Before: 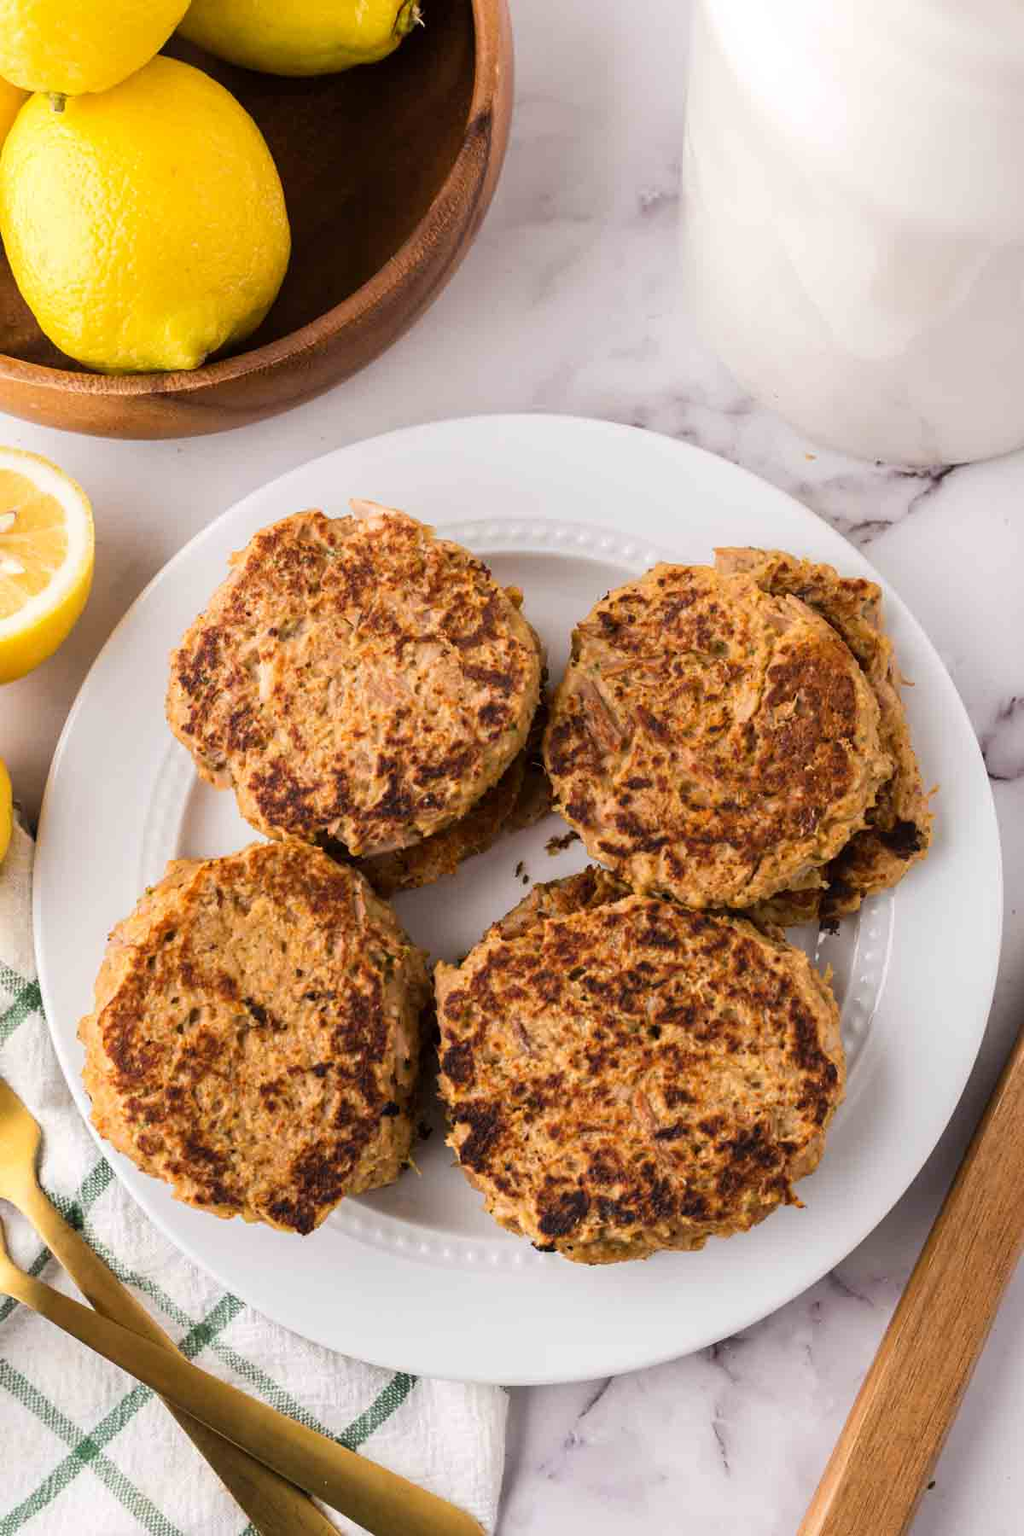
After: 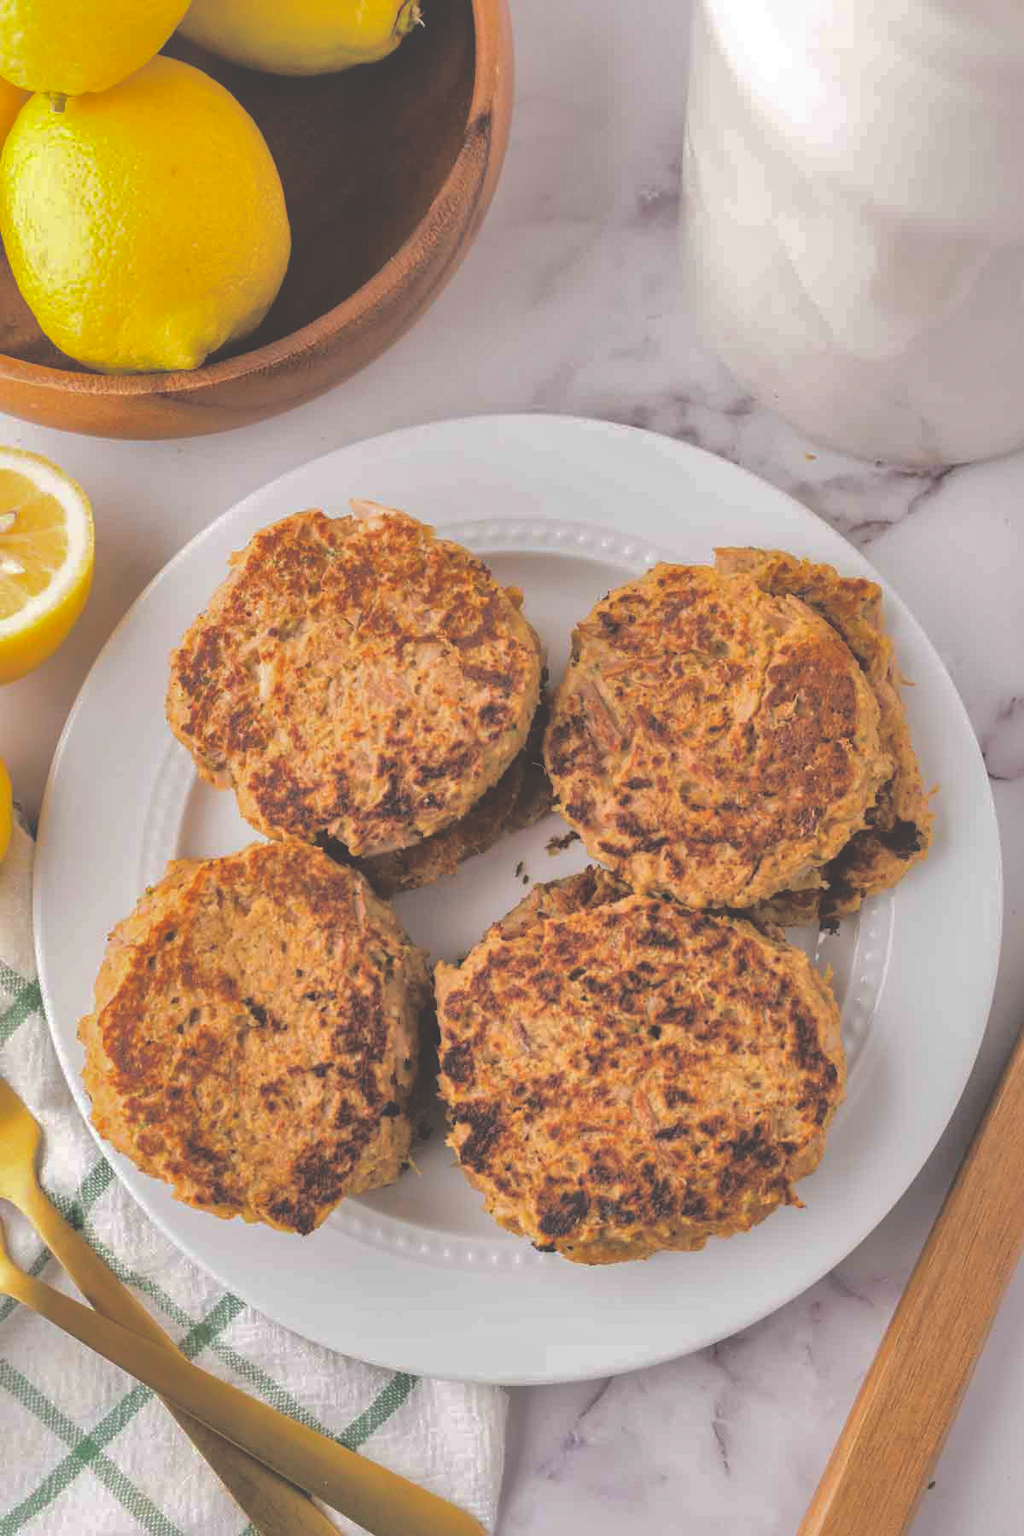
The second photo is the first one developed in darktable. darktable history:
tone curve: curves: ch0 [(0, 0) (0.003, 0.004) (0.011, 0.01) (0.025, 0.025) (0.044, 0.042) (0.069, 0.064) (0.1, 0.093) (0.136, 0.13) (0.177, 0.182) (0.224, 0.241) (0.277, 0.322) (0.335, 0.409) (0.399, 0.482) (0.468, 0.551) (0.543, 0.606) (0.623, 0.672) (0.709, 0.73) (0.801, 0.81) (0.898, 0.885) (1, 1)], color space Lab, independent channels, preserve colors none
exposure: black level correction -0.031, compensate highlight preservation false
shadows and highlights: highlights -60.03
